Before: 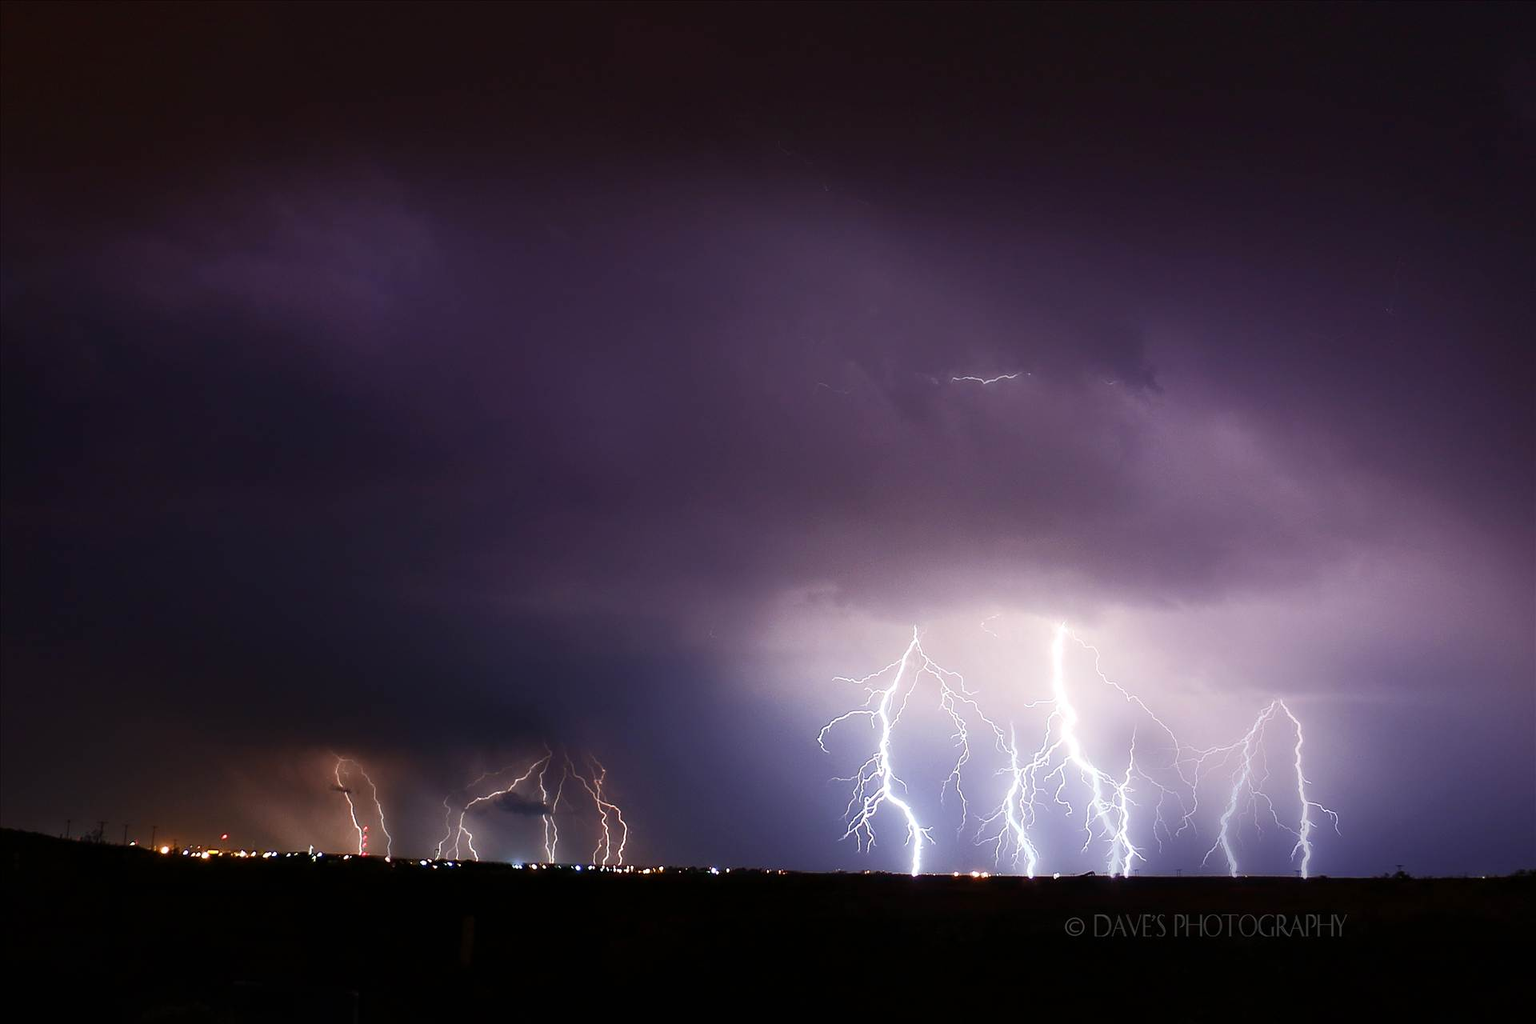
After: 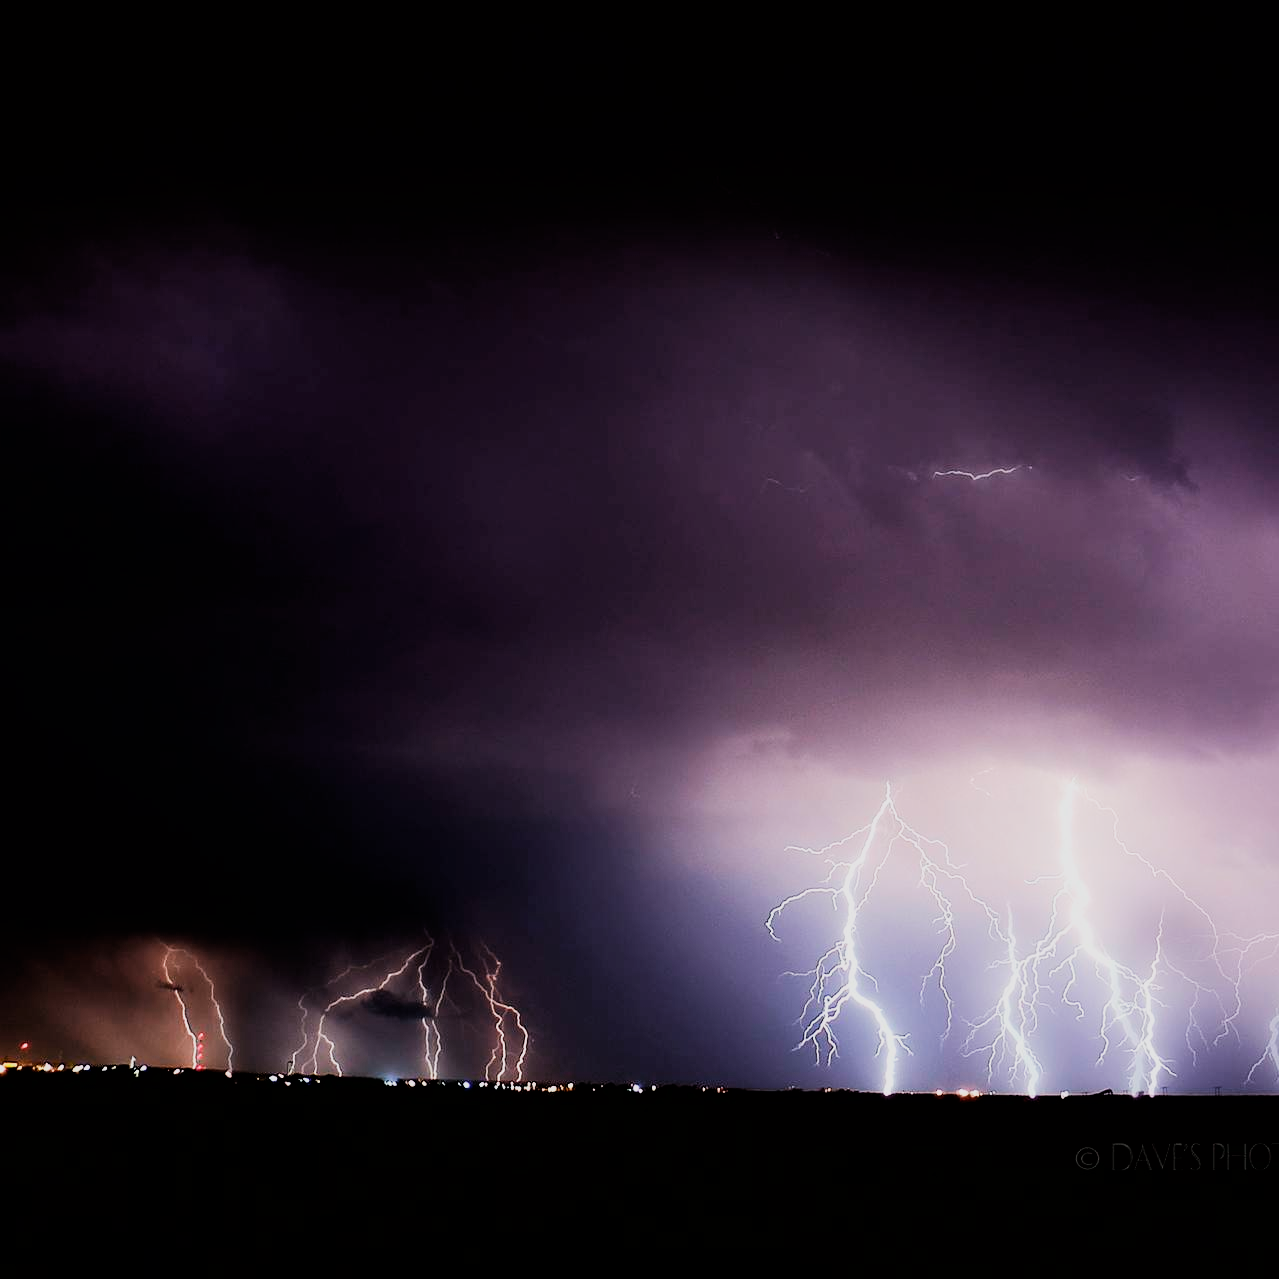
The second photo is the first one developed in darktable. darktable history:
filmic rgb: black relative exposure -5 EV, hardness 2.88, contrast 1.3, highlights saturation mix -30%
crop and rotate: left 13.342%, right 19.991%
